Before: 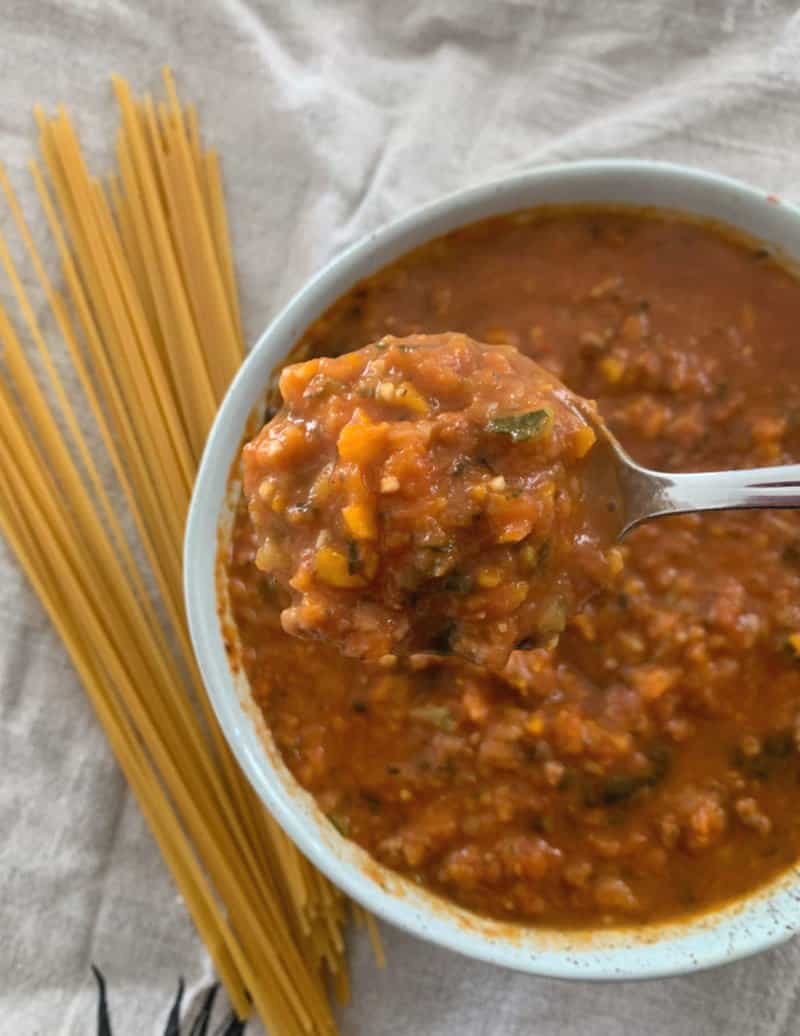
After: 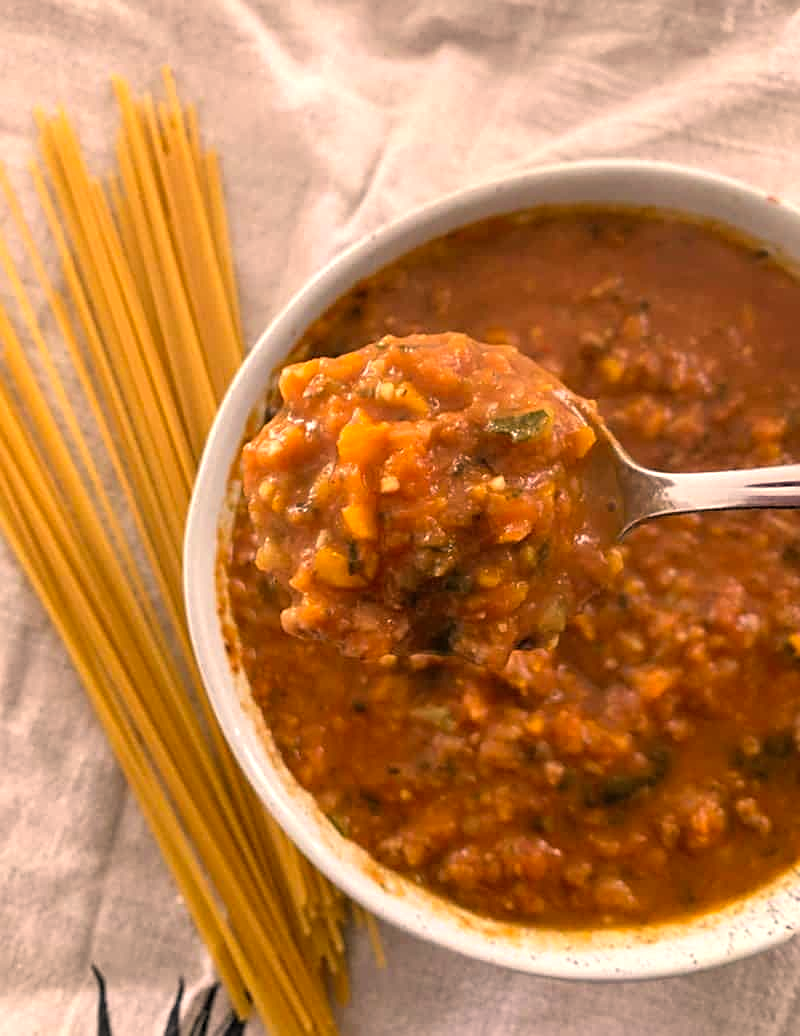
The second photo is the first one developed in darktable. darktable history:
tone equalizer: -8 EV -0.385 EV, -7 EV -0.363 EV, -6 EV -0.35 EV, -5 EV -0.239 EV, -3 EV 0.243 EV, -2 EV 0.346 EV, -1 EV 0.369 EV, +0 EV 0.419 EV, mask exposure compensation -0.511 EV
sharpen: on, module defaults
color correction: highlights a* 17.47, highlights b* 18.6
